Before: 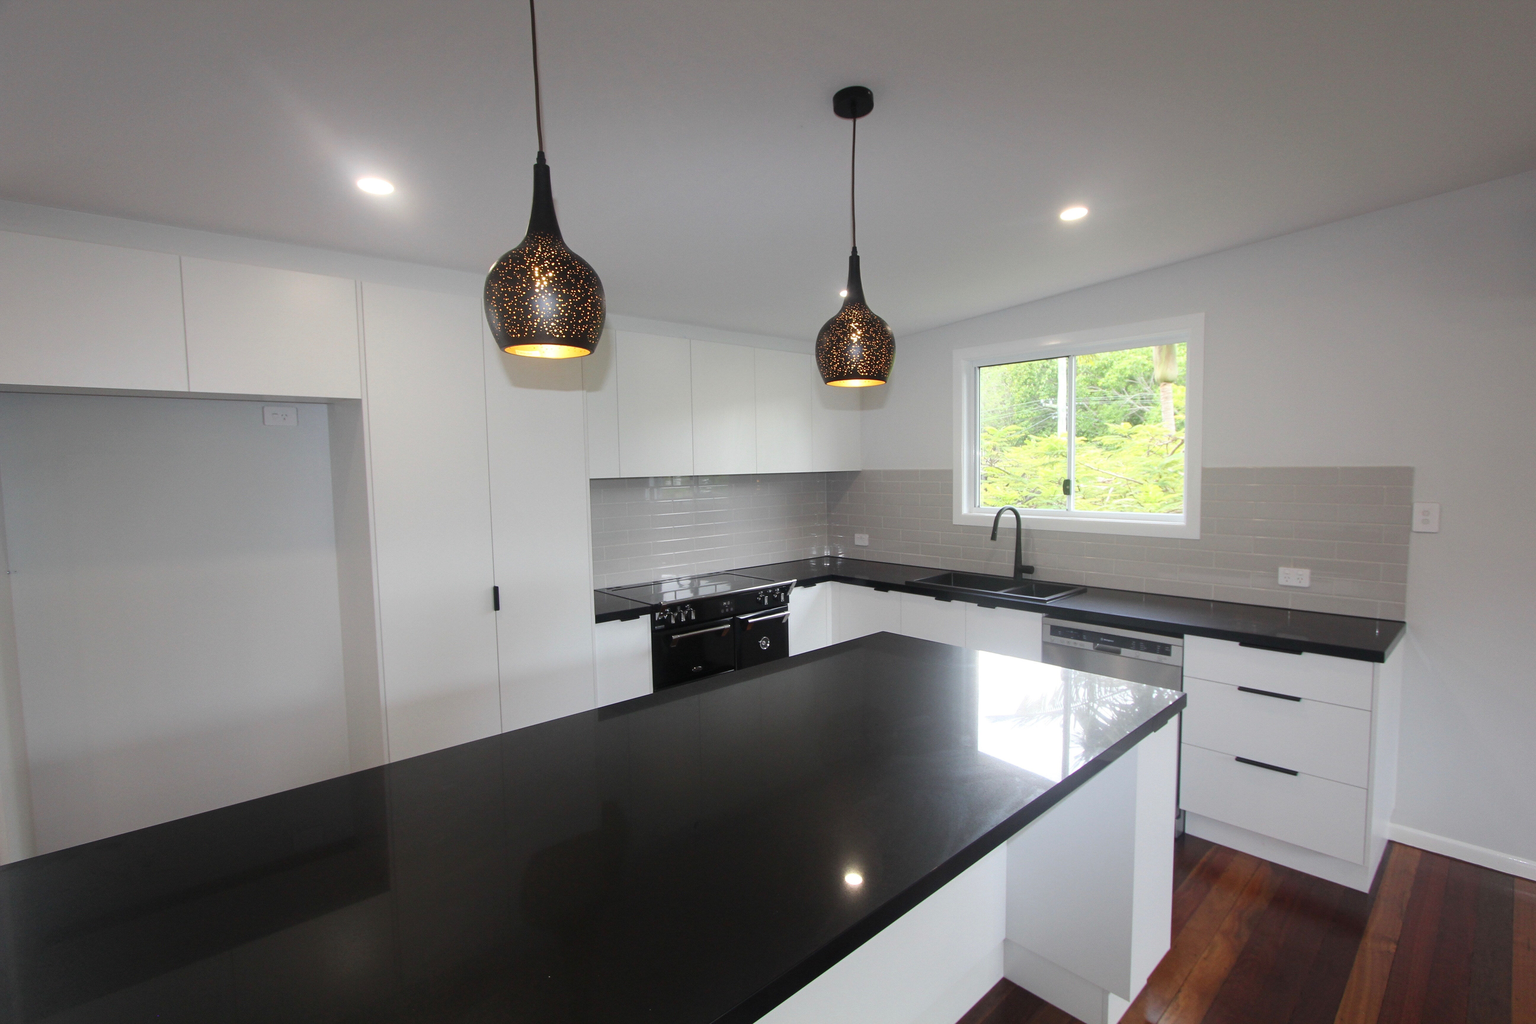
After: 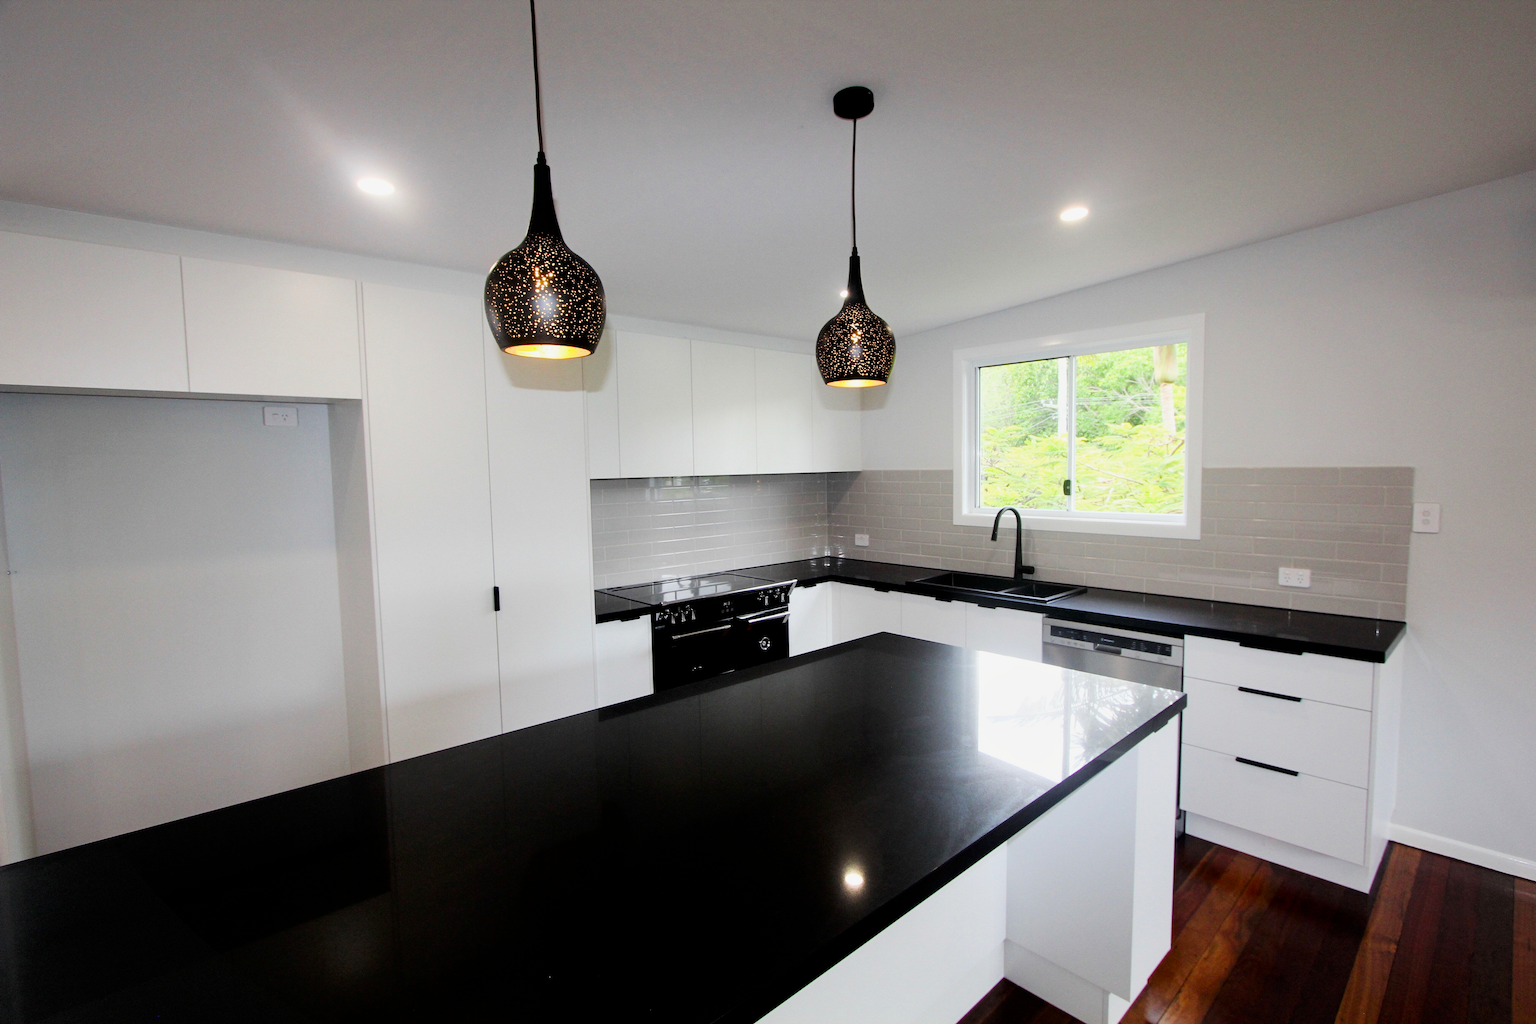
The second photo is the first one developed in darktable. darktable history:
contrast brightness saturation: contrast 0.07, brightness -0.14, saturation 0.11
exposure: exposure 0.515 EV, compensate highlight preservation false
color balance: contrast 6.48%, output saturation 113.3%
contrast equalizer: octaves 7, y [[0.6 ×6], [0.55 ×6], [0 ×6], [0 ×6], [0 ×6]], mix 0.2
vignetting: fall-off start 100%, fall-off radius 71%, brightness -0.434, saturation -0.2, width/height ratio 1.178, dithering 8-bit output, unbound false
filmic rgb: black relative exposure -5 EV, hardness 2.88, contrast 1.2, highlights saturation mix -30%
